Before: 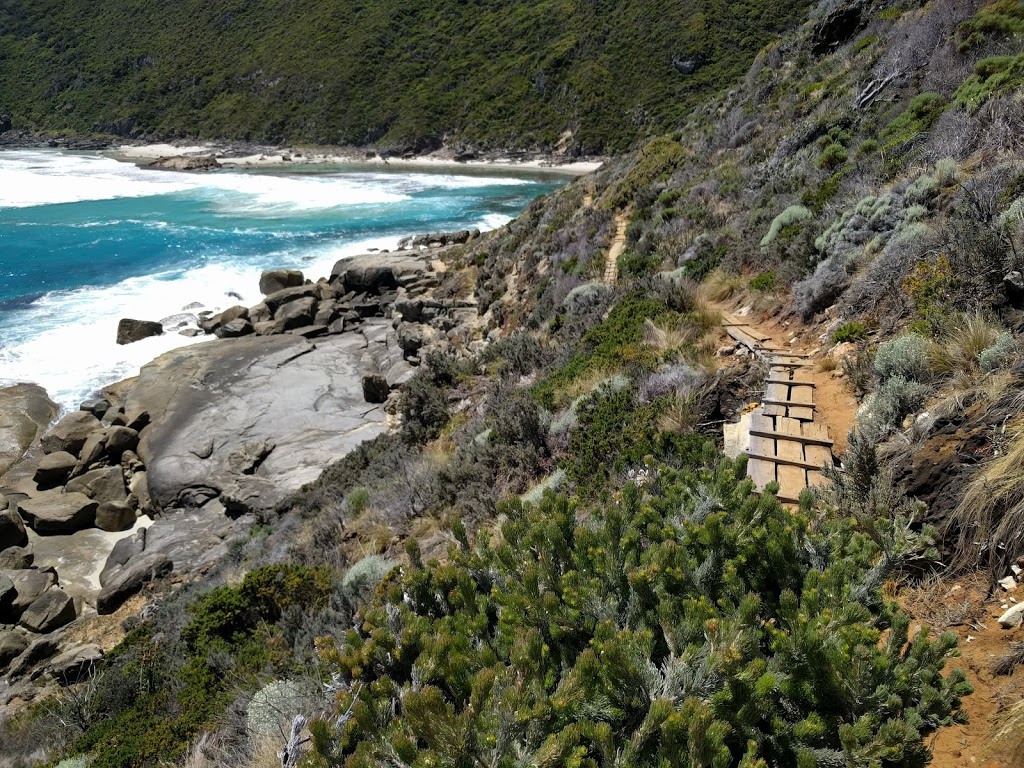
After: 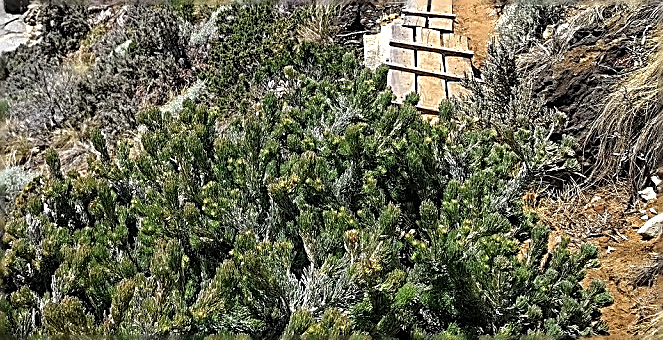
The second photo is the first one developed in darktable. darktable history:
sharpen: amount 1.988
crop and rotate: left 35.243%, top 50.692%, bottom 4.967%
local contrast: detail 130%
exposure: exposure 0.646 EV, compensate exposure bias true, compensate highlight preservation false
color zones: curves: ch0 [(0, 0.5) (0.125, 0.4) (0.25, 0.5) (0.375, 0.4) (0.5, 0.4) (0.625, 0.6) (0.75, 0.6) (0.875, 0.5)]; ch1 [(0, 0.4) (0.125, 0.5) (0.25, 0.4) (0.375, 0.4) (0.5, 0.4) (0.625, 0.4) (0.75, 0.5) (0.875, 0.4)]; ch2 [(0, 0.6) (0.125, 0.5) (0.25, 0.5) (0.375, 0.6) (0.5, 0.6) (0.625, 0.5) (0.75, 0.5) (0.875, 0.5)]
